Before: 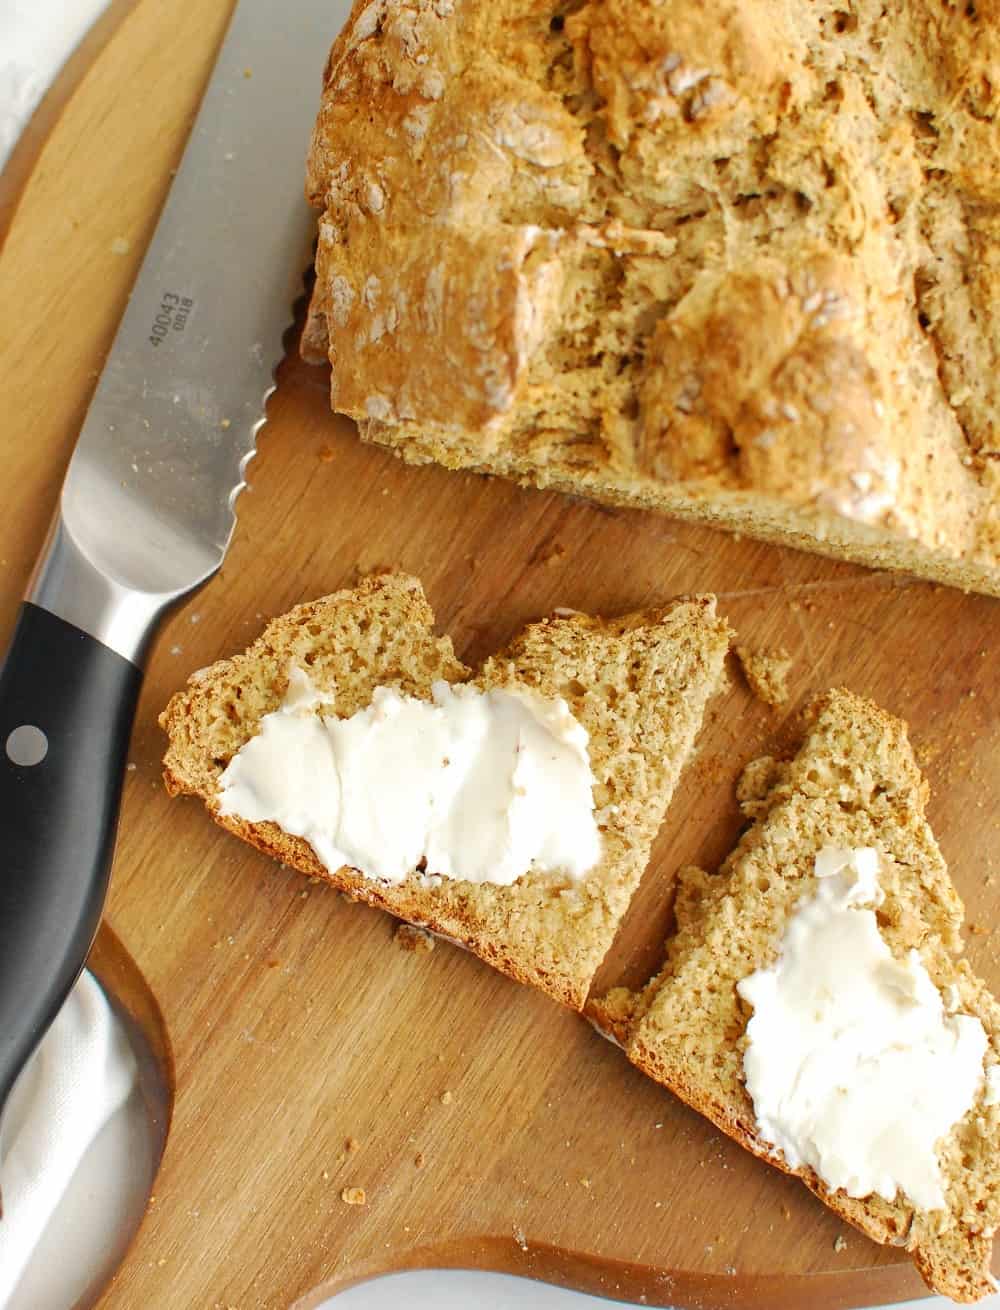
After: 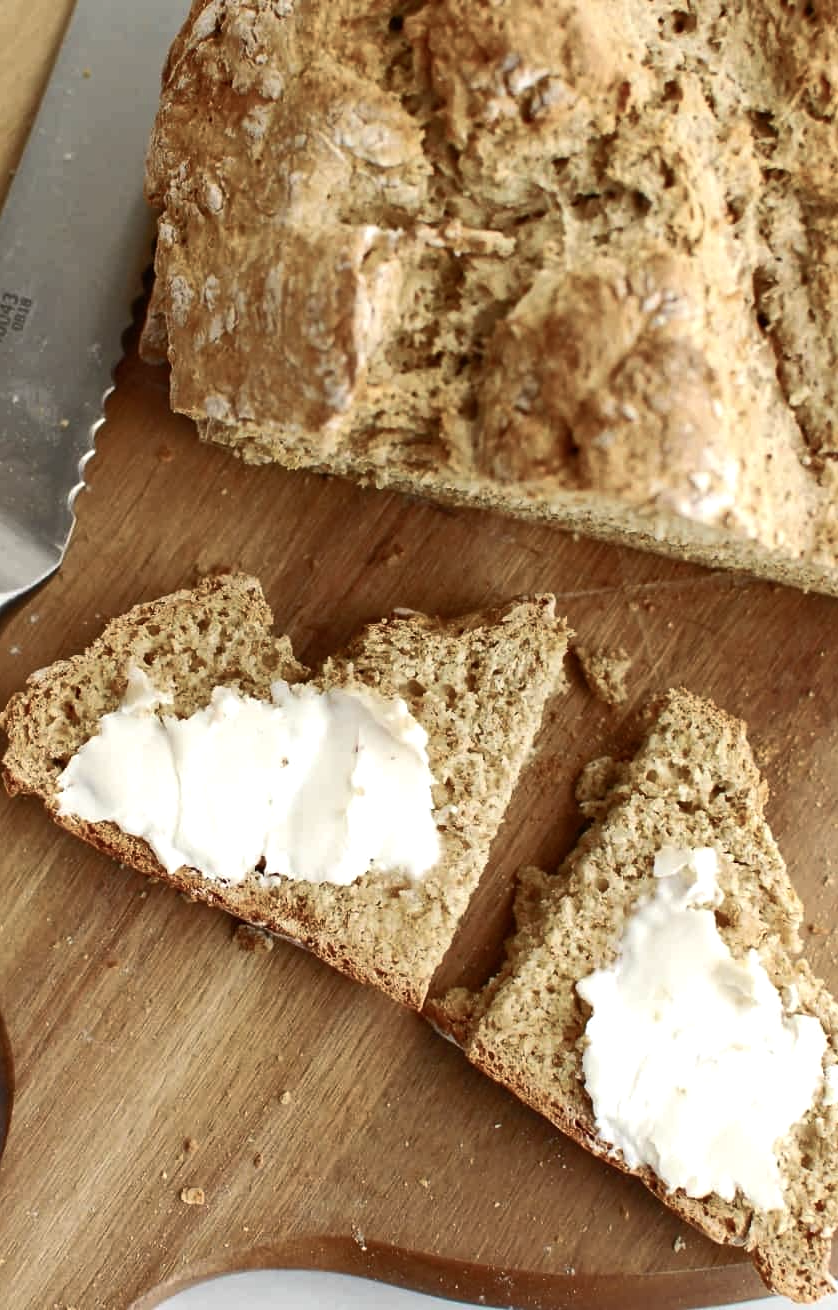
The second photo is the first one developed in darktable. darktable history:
crop: left 16.145%
color balance rgb: perceptual saturation grading › highlights -31.88%, perceptual saturation grading › mid-tones 5.8%, perceptual saturation grading › shadows 18.12%, perceptual brilliance grading › highlights 3.62%, perceptual brilliance grading › mid-tones -18.12%, perceptual brilliance grading › shadows -41.3%
